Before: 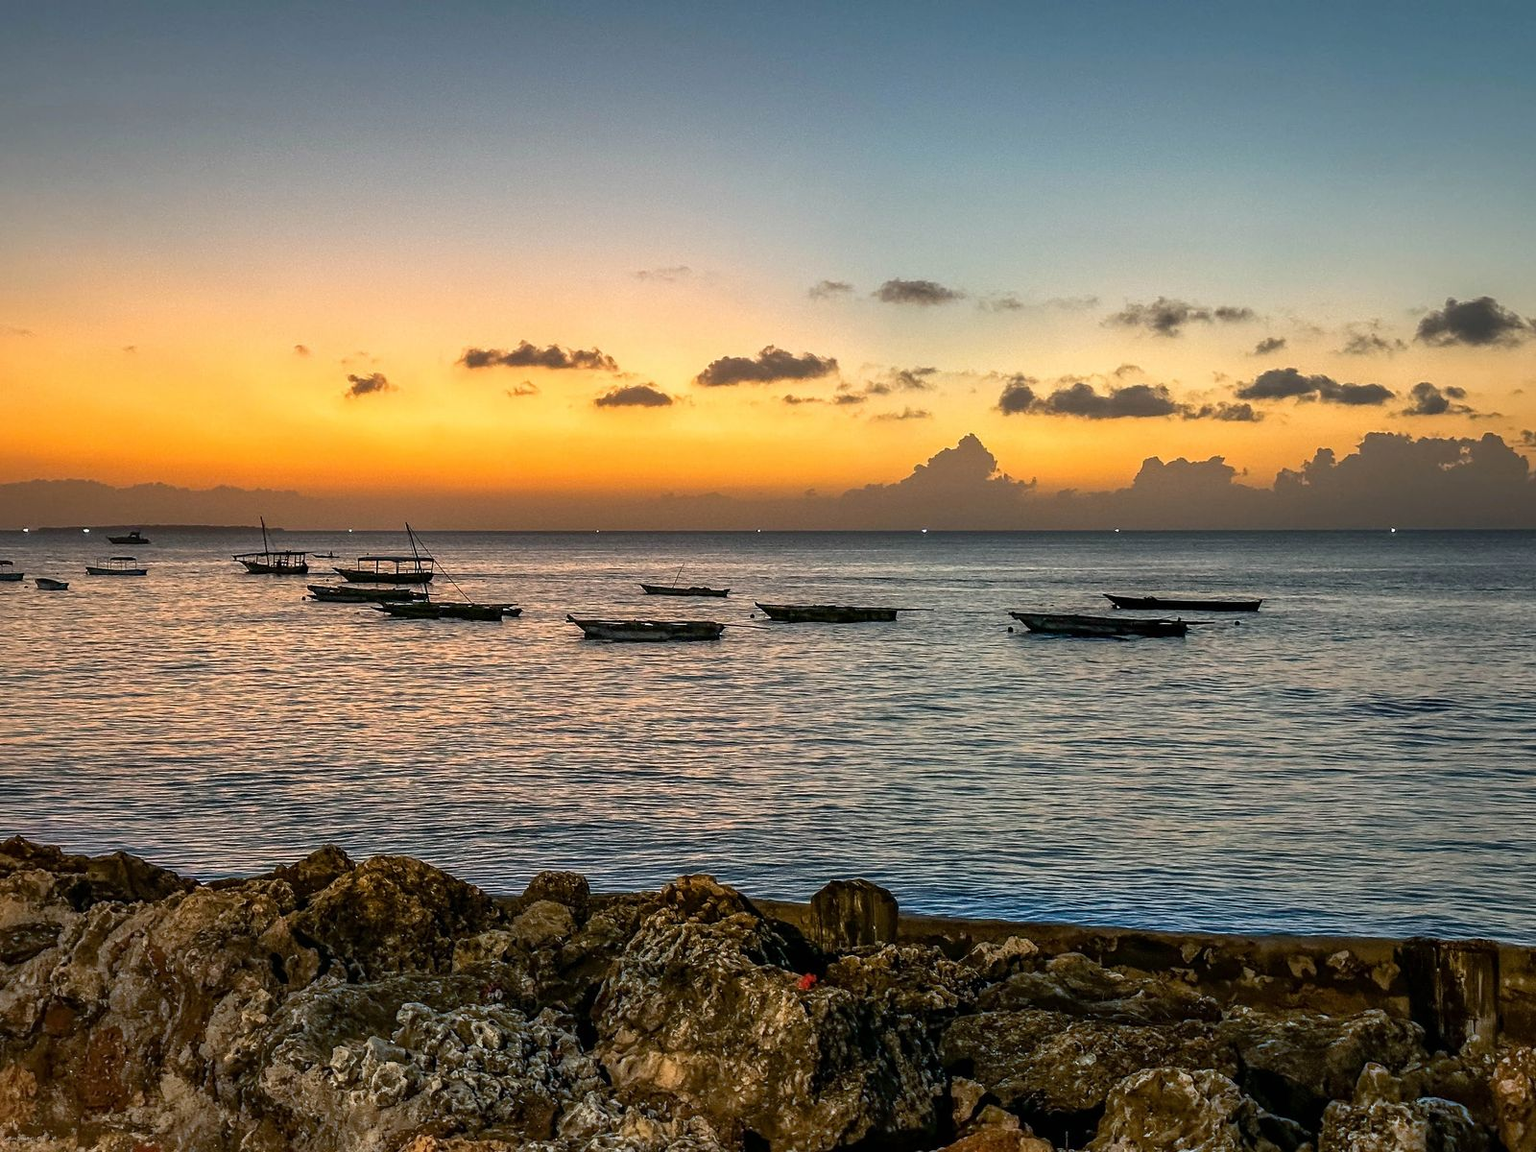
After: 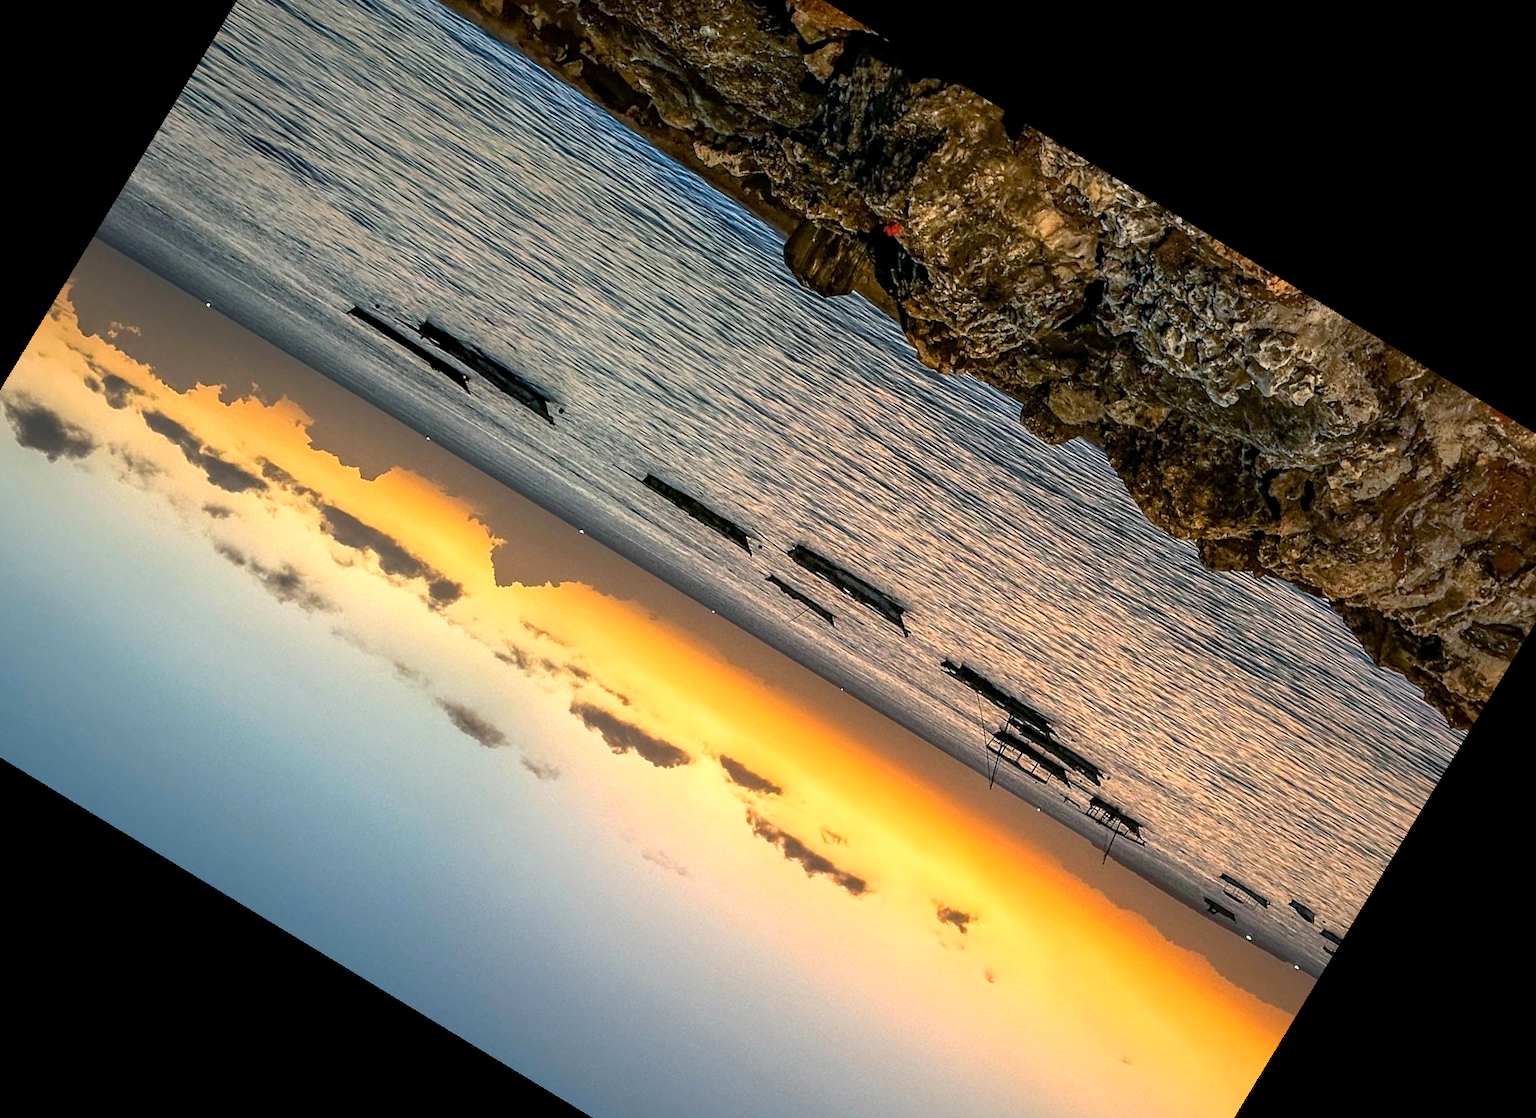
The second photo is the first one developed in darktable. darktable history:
exposure: black level correction 0.001, exposure 0.3 EV, compensate highlight preservation false
crop and rotate: angle 148.68°, left 9.111%, top 15.603%, right 4.588%, bottom 17.041%
